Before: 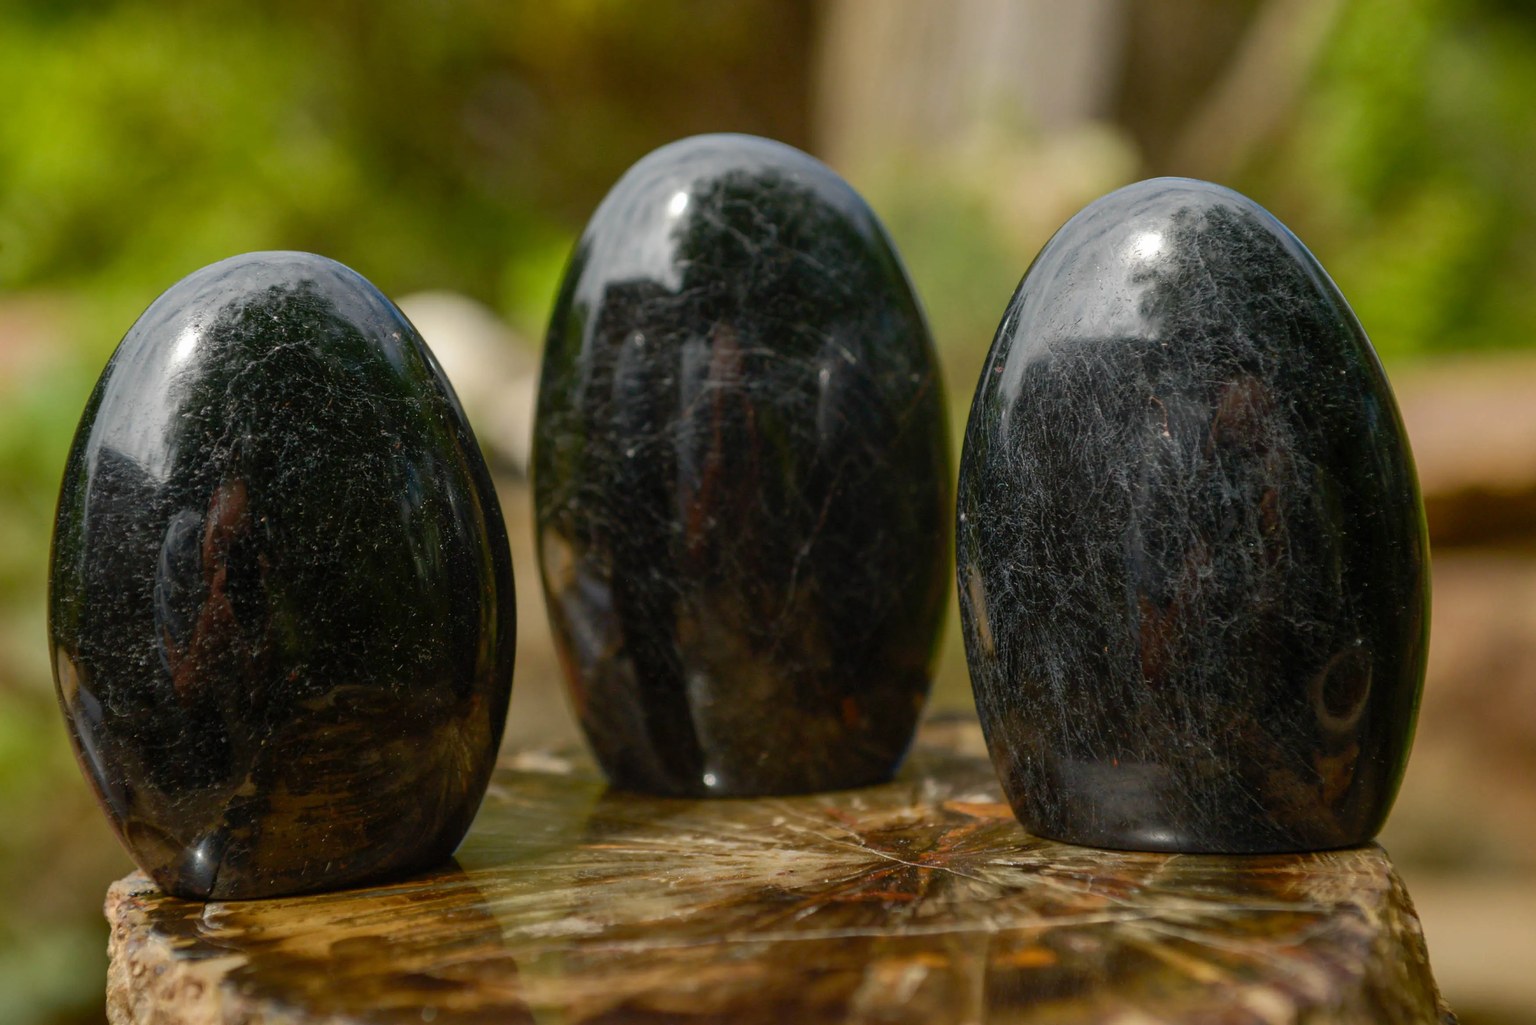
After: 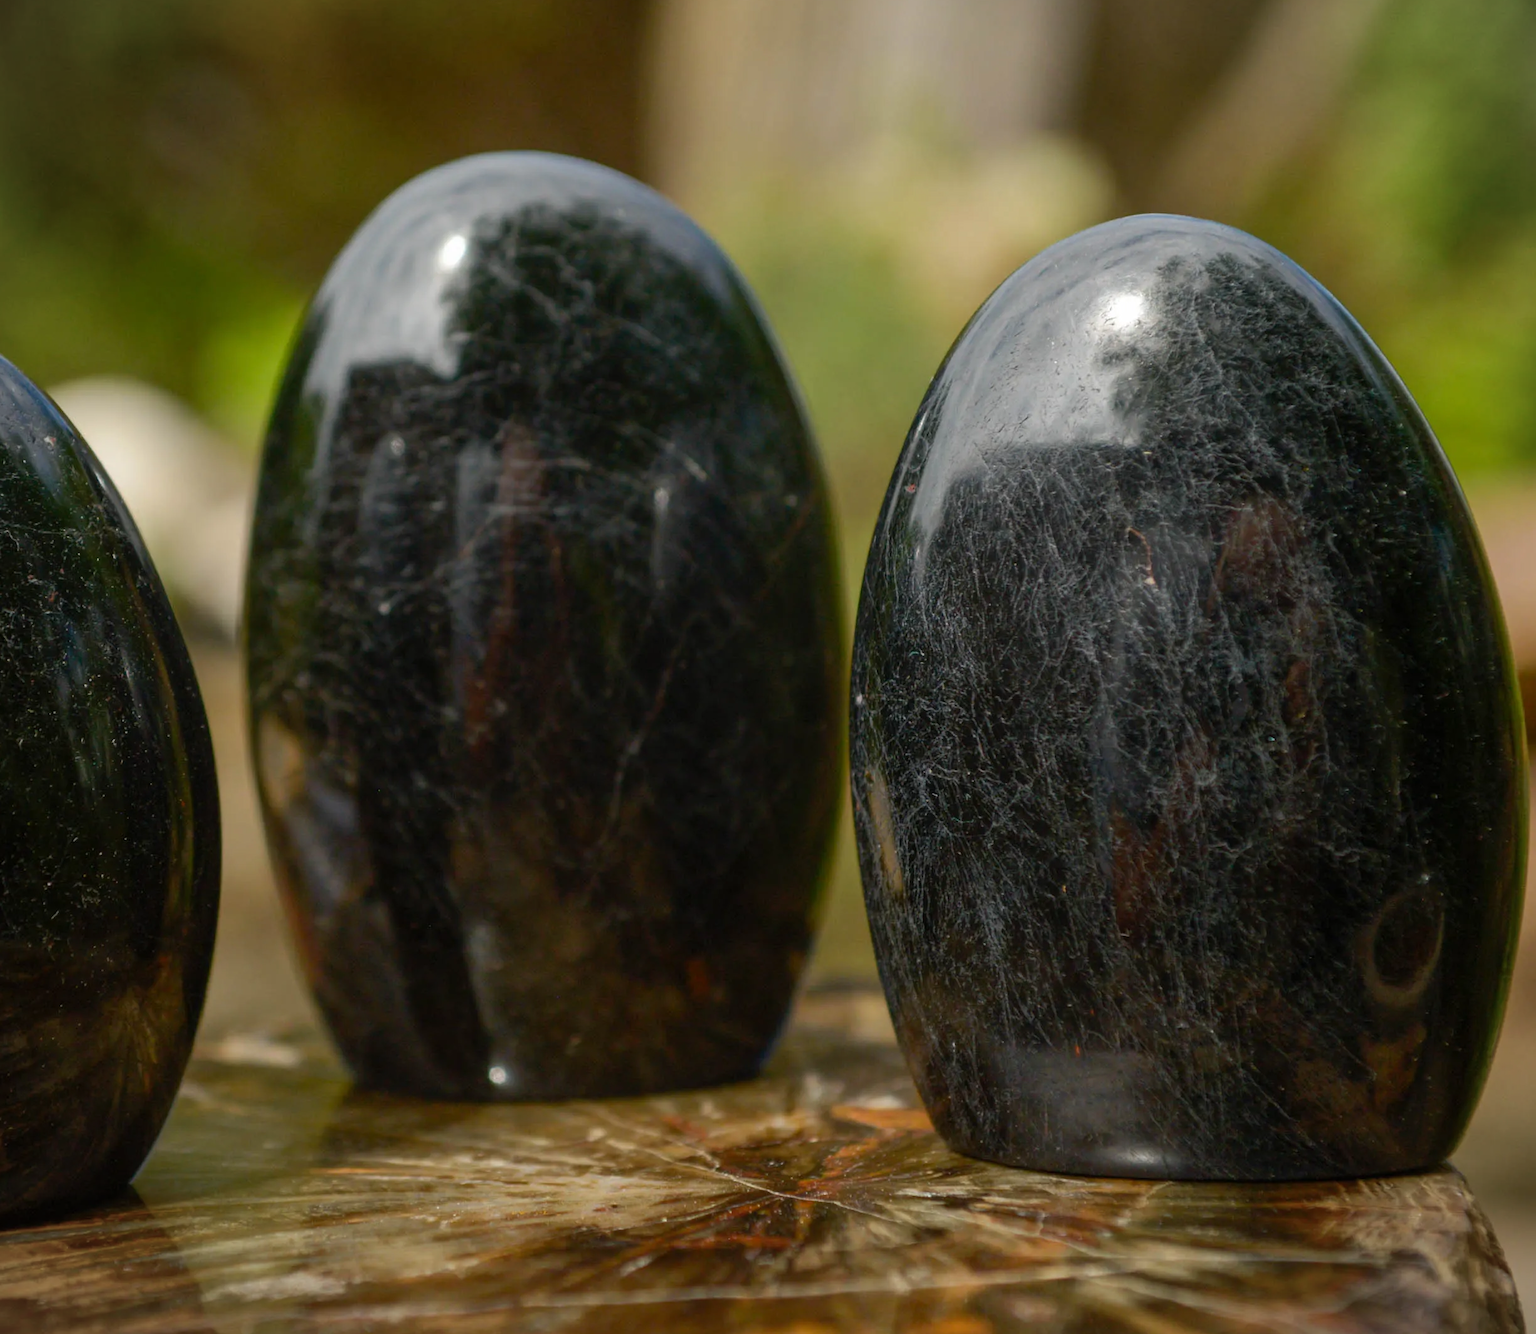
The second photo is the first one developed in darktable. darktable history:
crop and rotate: left 23.568%, top 2.736%, right 6.435%, bottom 6.126%
vignetting: fall-off start 99.16%, fall-off radius 65.3%, automatic ratio true
tone equalizer: mask exposure compensation -0.49 EV
